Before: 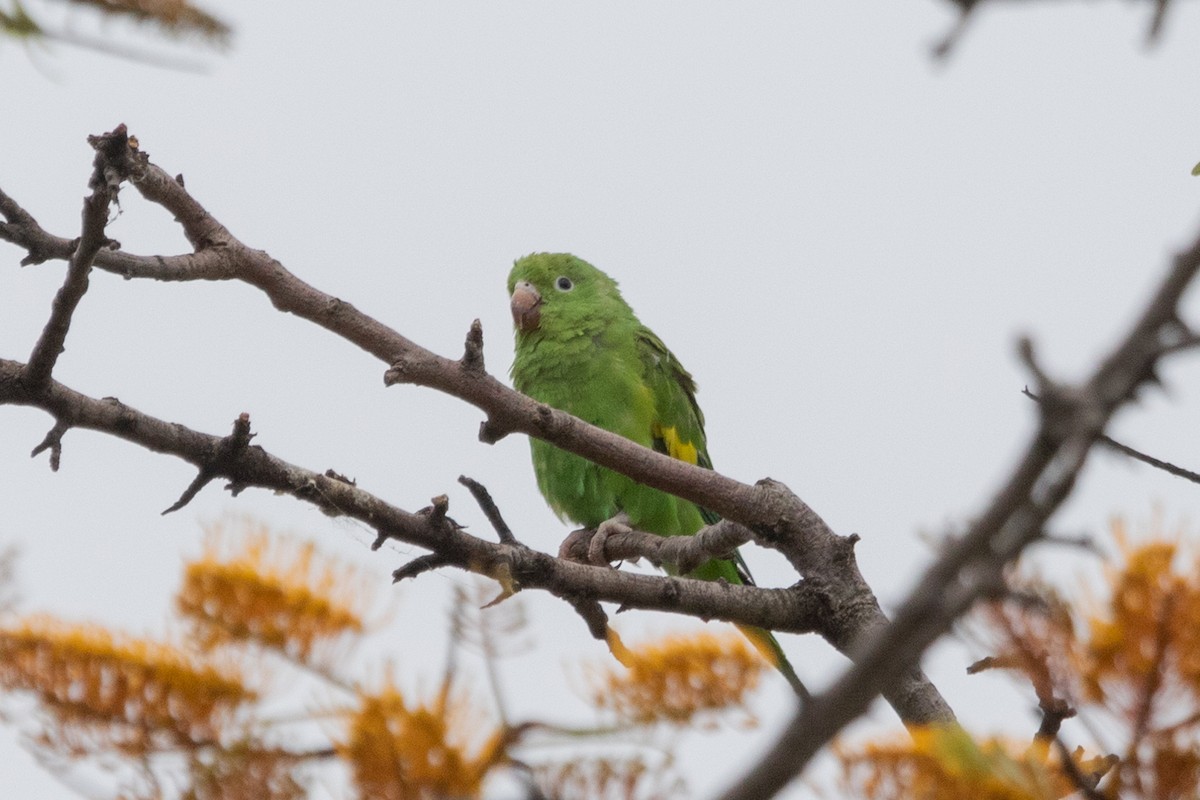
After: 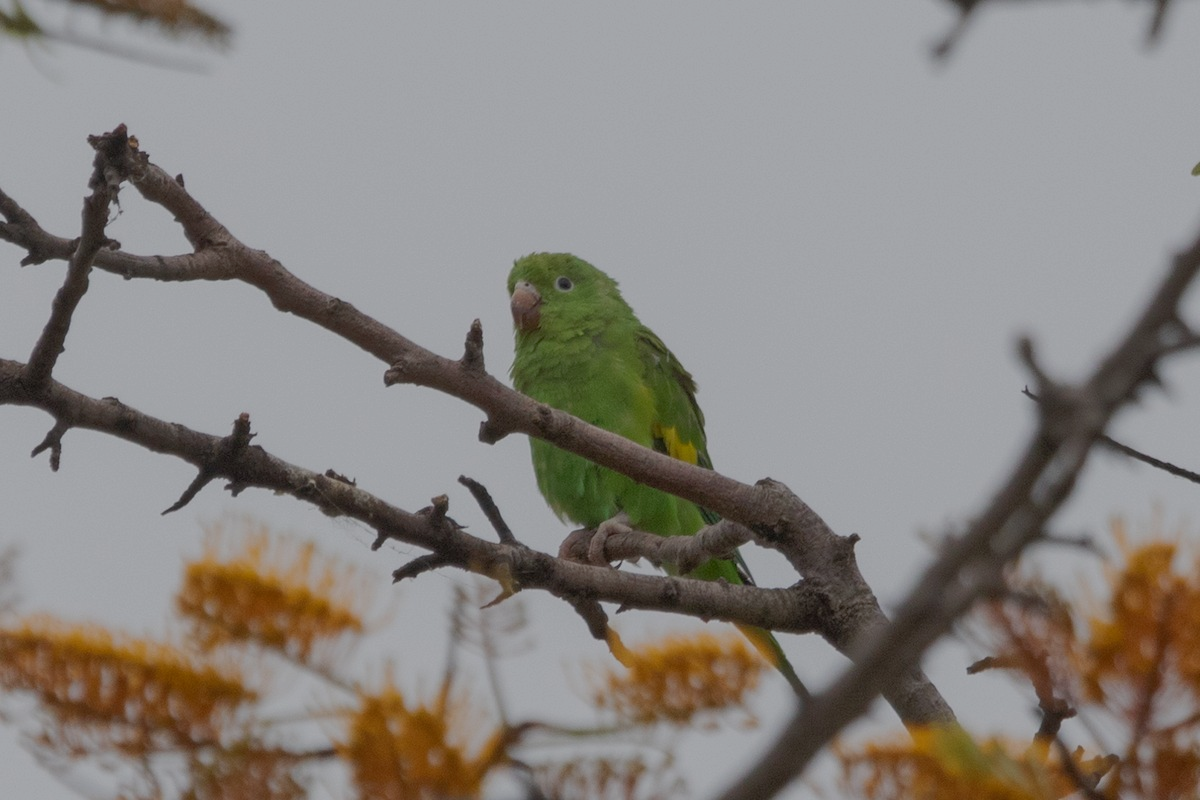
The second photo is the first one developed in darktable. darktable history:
tone equalizer: -8 EV -0.014 EV, -7 EV 0.035 EV, -6 EV -0.008 EV, -5 EV 0.008 EV, -4 EV -0.029 EV, -3 EV -0.238 EV, -2 EV -0.65 EV, -1 EV -0.988 EV, +0 EV -0.942 EV
